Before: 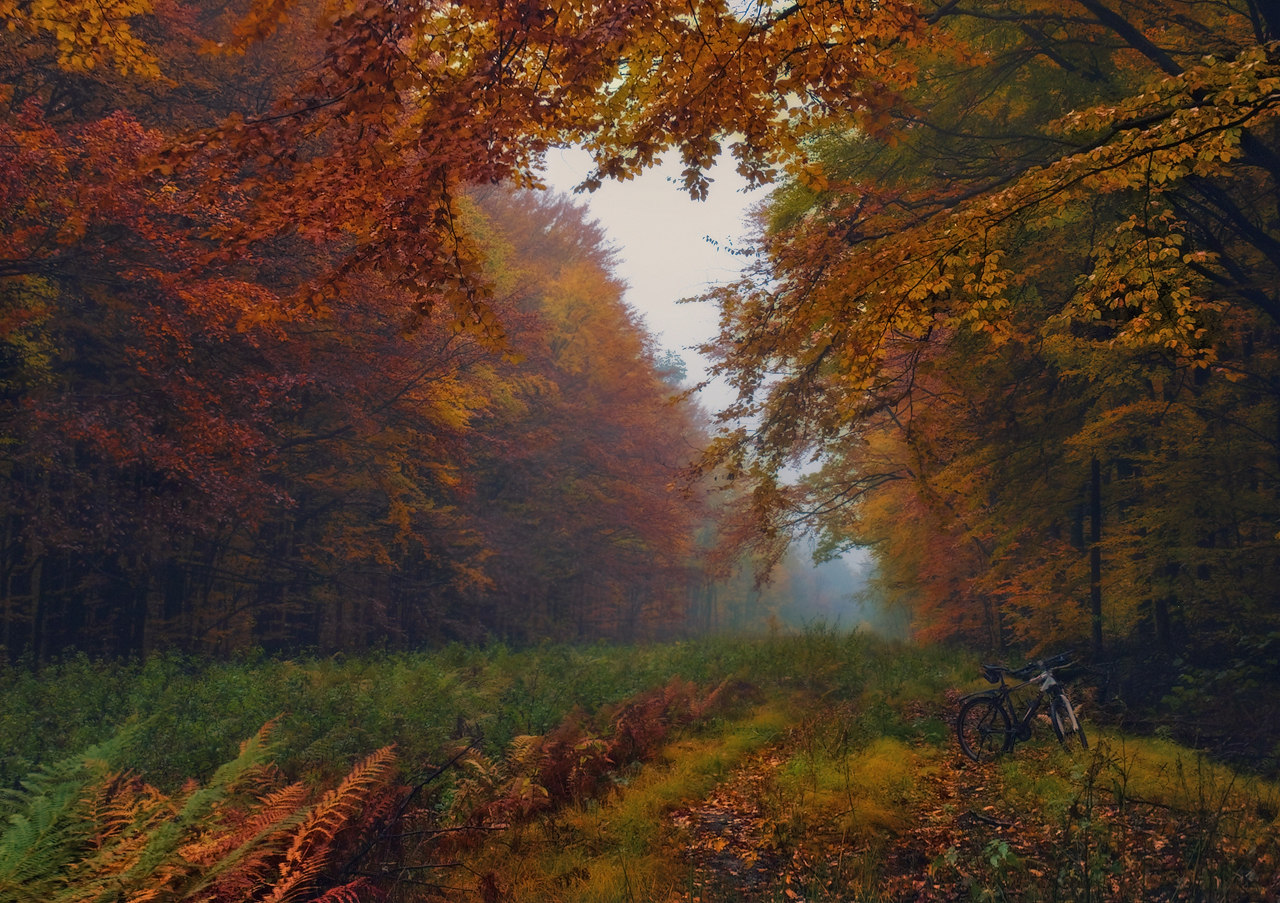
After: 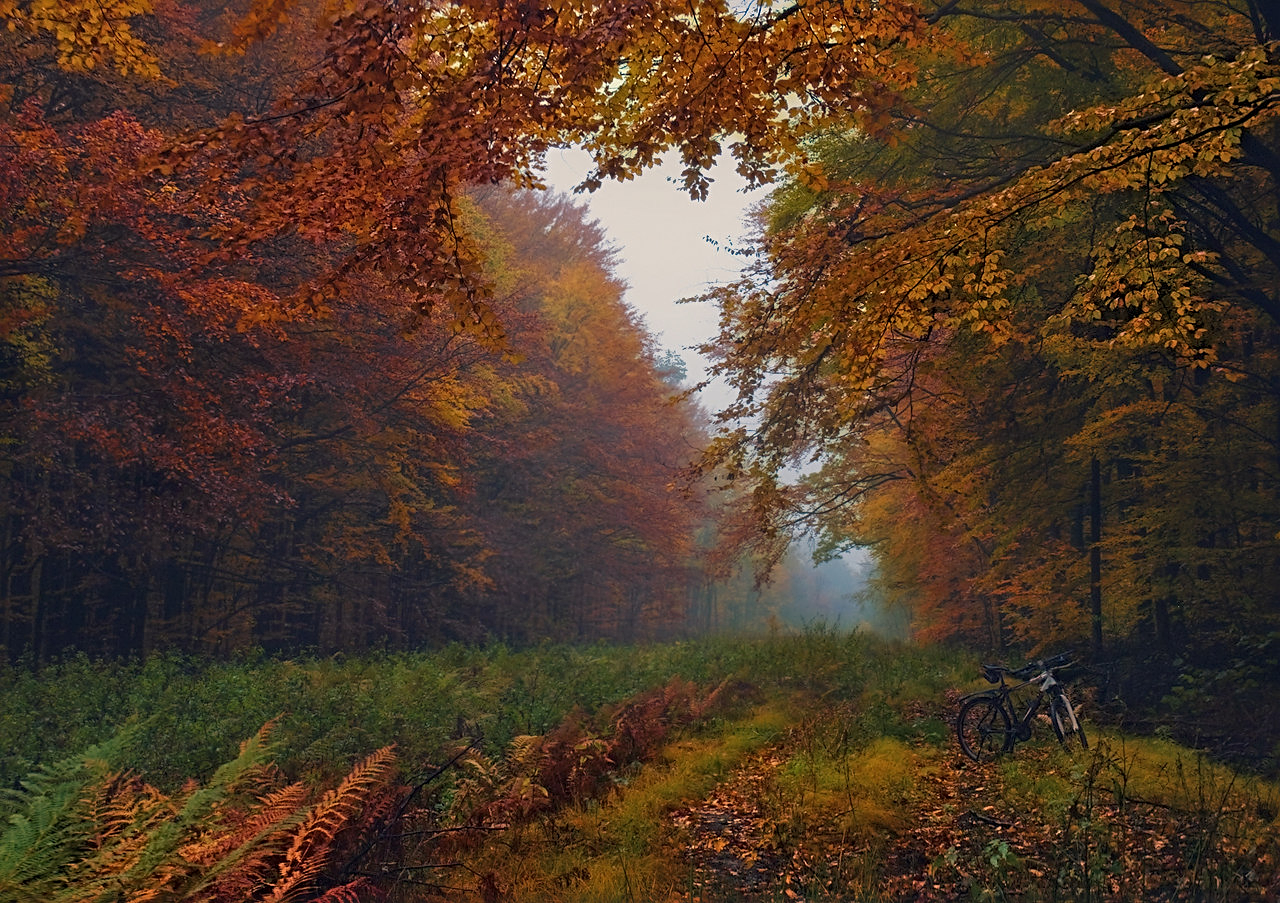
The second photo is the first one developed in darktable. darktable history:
sharpen: radius 3.088
